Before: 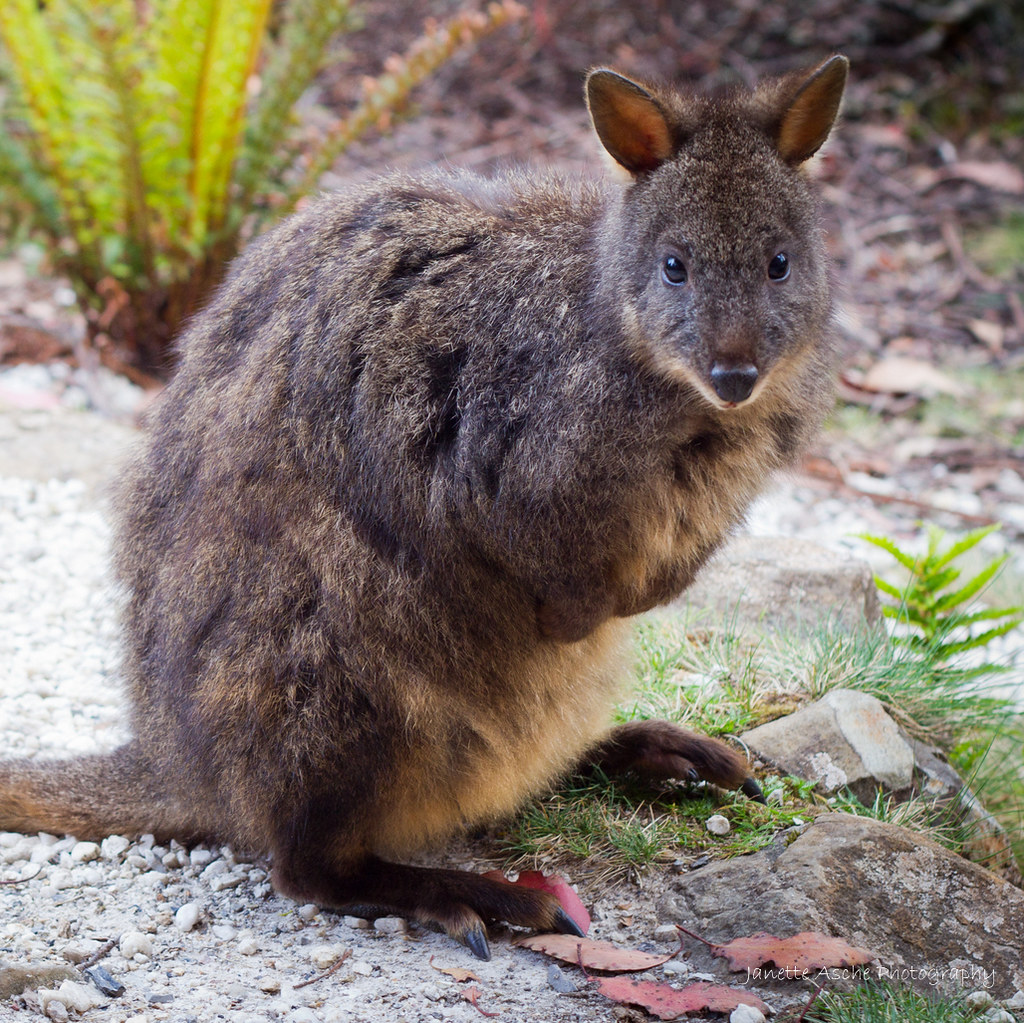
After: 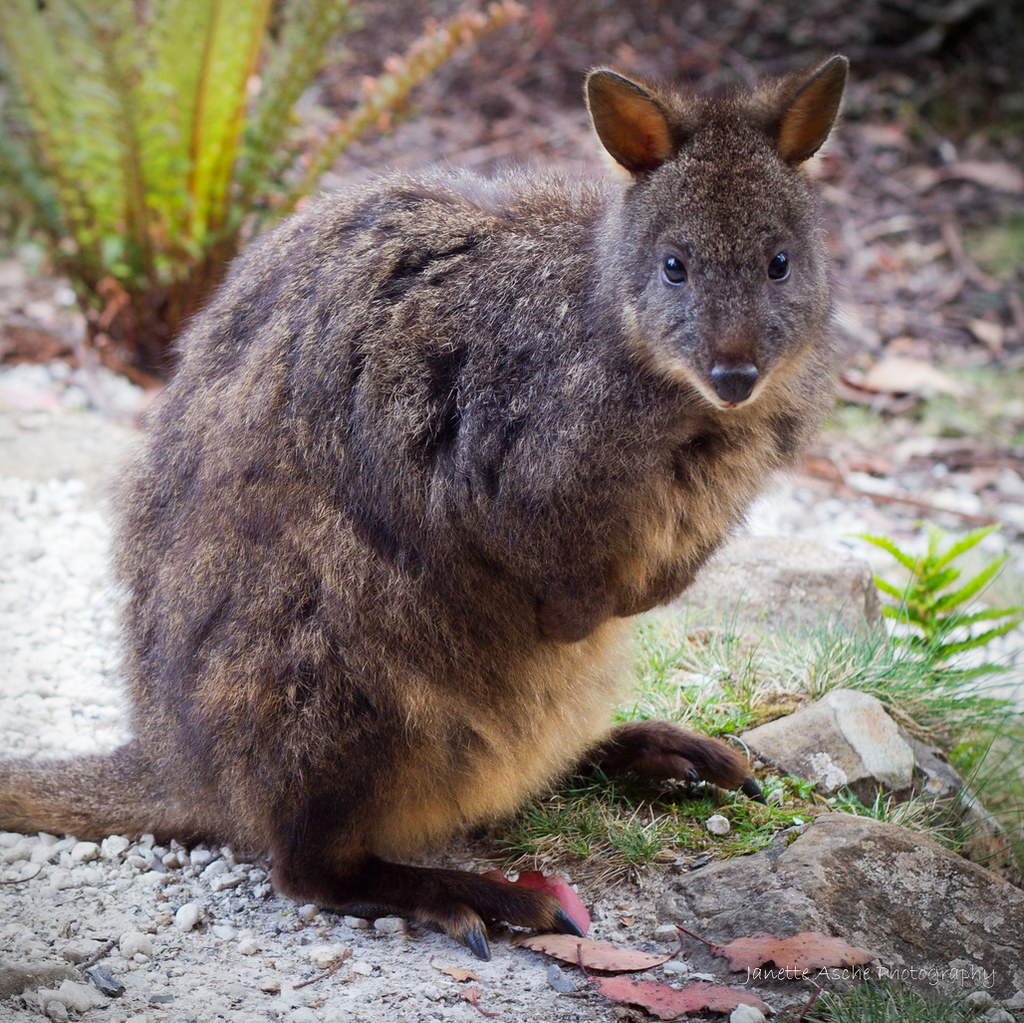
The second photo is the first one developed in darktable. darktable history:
tone equalizer: on, module defaults
vignetting: fall-off start 91.19%
